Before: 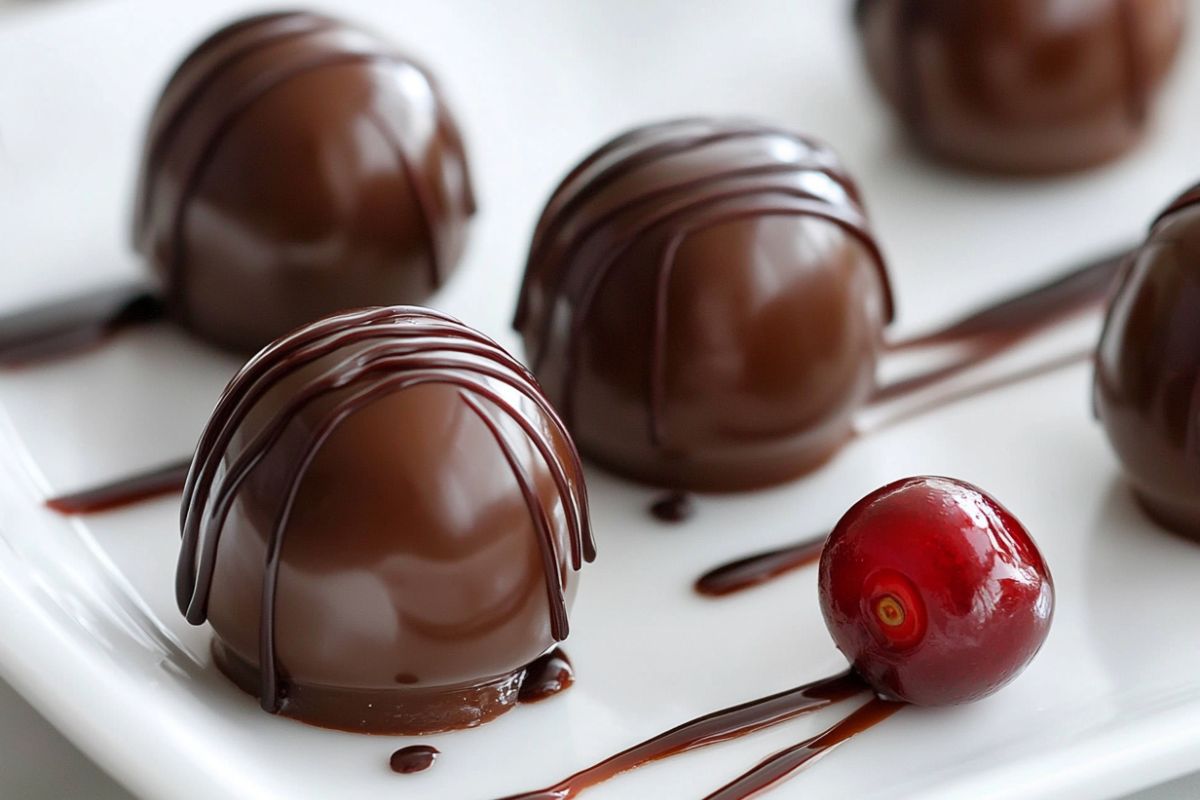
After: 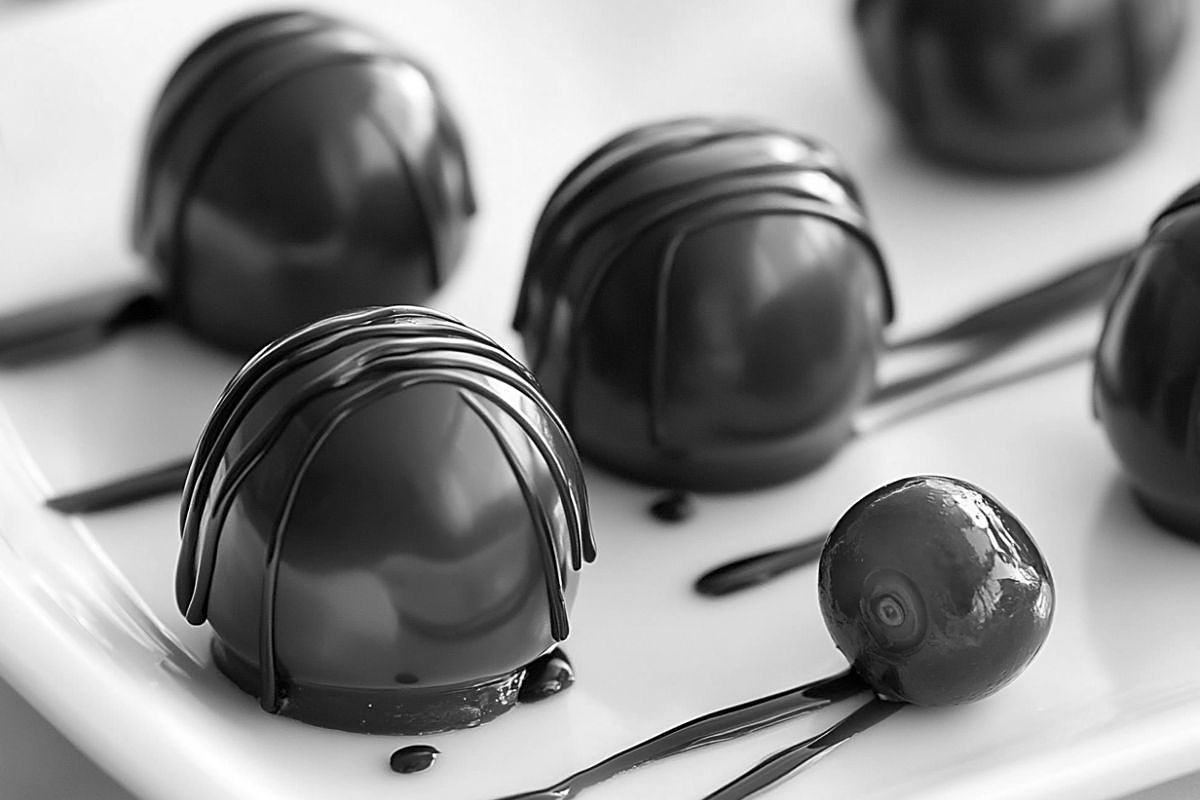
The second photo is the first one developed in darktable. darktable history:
sharpen: on, module defaults
monochrome: on, module defaults
